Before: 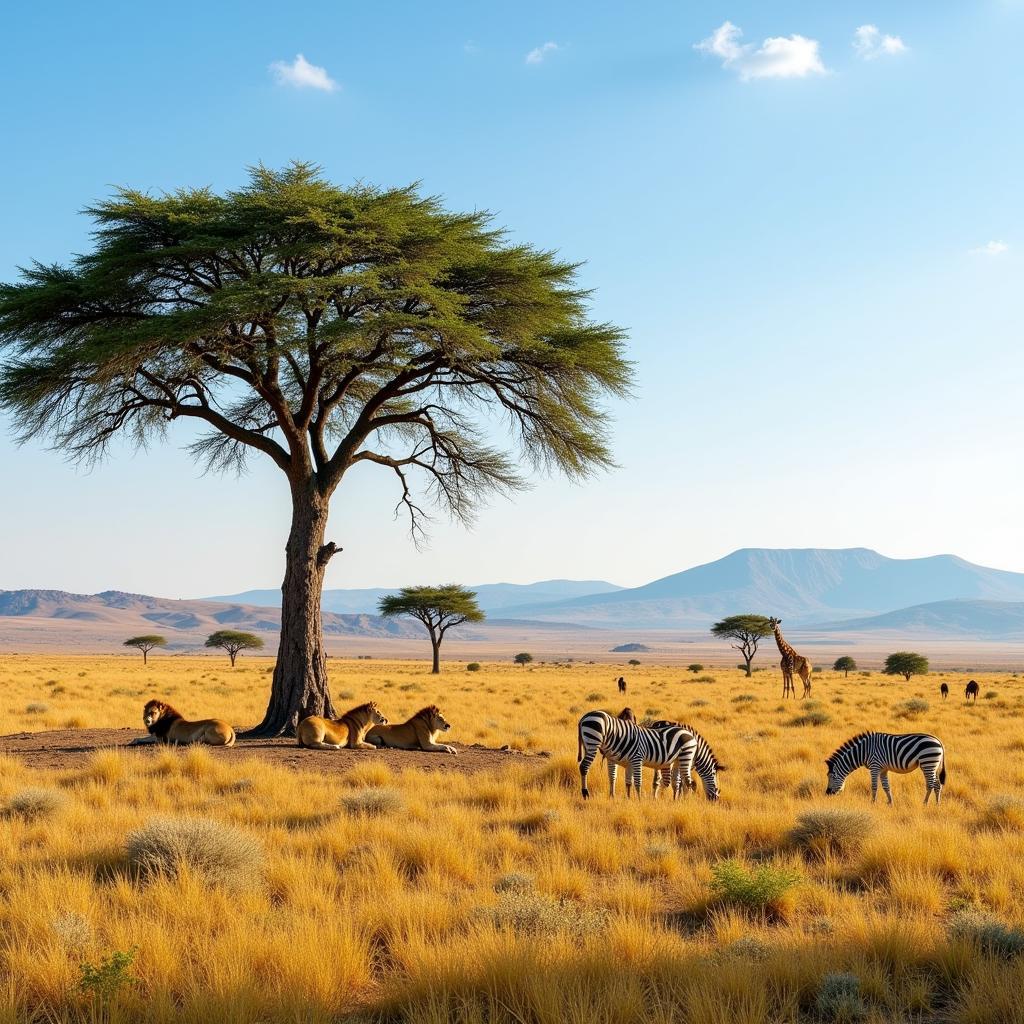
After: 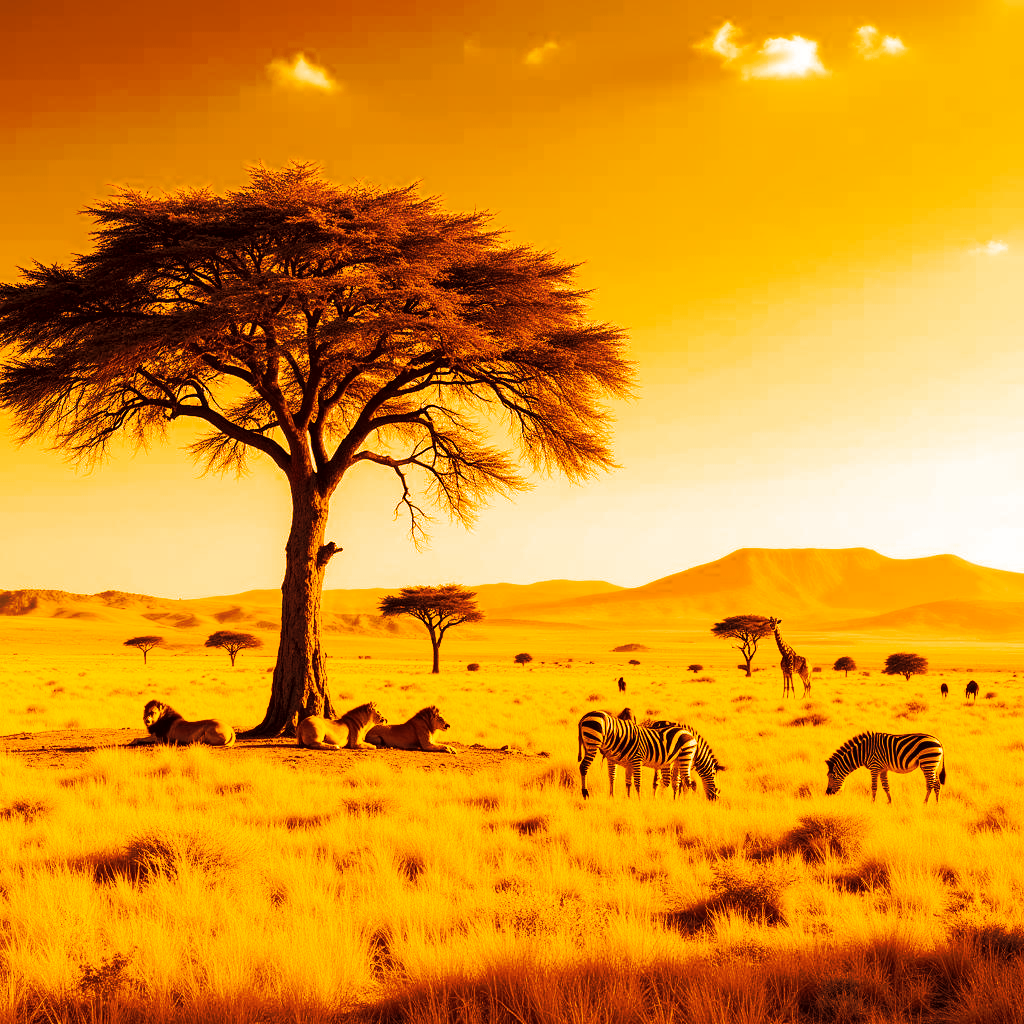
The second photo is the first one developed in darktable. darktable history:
tone curve: curves: ch0 [(0, 0) (0.003, 0.003) (0.011, 0.01) (0.025, 0.023) (0.044, 0.041) (0.069, 0.063) (0.1, 0.091) (0.136, 0.124) (0.177, 0.162) (0.224, 0.205) (0.277, 0.253) (0.335, 0.306) (0.399, 0.365) (0.468, 0.428) (0.543, 0.547) (0.623, 0.626) (0.709, 0.712) (0.801, 0.802) (0.898, 0.898) (1, 1)], preserve colors none
color look up table: target L [89.47, 74.14, 85.4, 58.58, 80.44, 67.44, 58.78, 5.455, 65.55, 67.1, 5.863, 2.273, 200, 100, 87.63, 86.73, 79.5, 85.01, 83.07, 79.97, 69.06, 45.03, 65.85, 30.67, 37.65, 8.659, 88.87, 79.85, 89.38, 71.05, 79.5, 85.65, 80.8, 71.26, 66.08, 71.68, 64.19, 66.42, 6.499, 4.849, 3.253, 23.08, 1.309, 69.41, 81.86, 13.57, 10.84, 58.78, 8.137], target a [-0.913, 30.07, 6.361, 48.59, 17.09, 46.42, 47.3, 20.81, 47.31, 46.51, 20.96, 8.865, 0, 0, 2.011, 4.357, 19.08, 7.759, 11.67, 18.09, 41.79, 46.24, 48.06, 41.7, 44.29, 24.57, -0.382, 17.66, -1.335, 37.84, 19.08, 5.88, 15.68, 37.36, 46.77, 36.39, 47.65, 46.68, 21.6, 18.81, 13.23, 36.29, 5.825, 41.71, 14.13, 29.79, 27.03, 47.3, 23.78], target b [87.8, 78.21, 85.15, 67.33, 82.06, 74.52, 67.68, 8.632, 73.08, 74.25, 9.253, 3.591, 0, 0, 86.61, 86.08, 81.28, 84.87, 83.71, 81.67, 75.27, 56.06, 73.43, 42.72, 49.73, 13.24, 87.43, 81.63, 87.77, 76.55, 81.38, 85.23, 82.22, 76.54, 73.44, 76.77, 71.85, 73.71, 10.24, 7.667, 5.154, 34.02, 2.085, 75.54, 82.95, 21.2, 16.64, 67.68, 12.82], num patches 49
